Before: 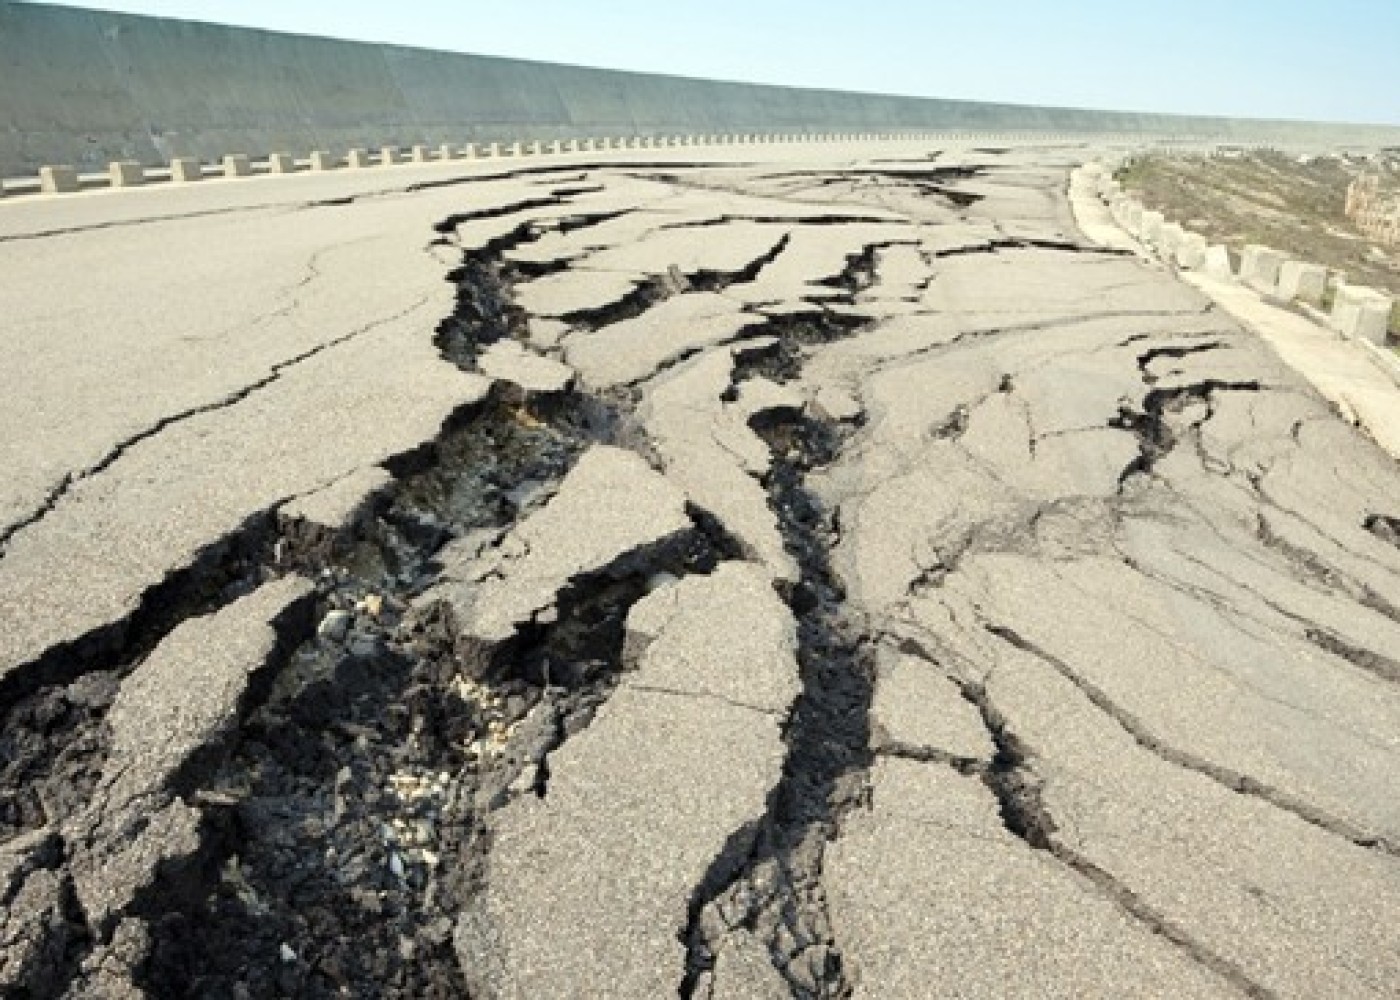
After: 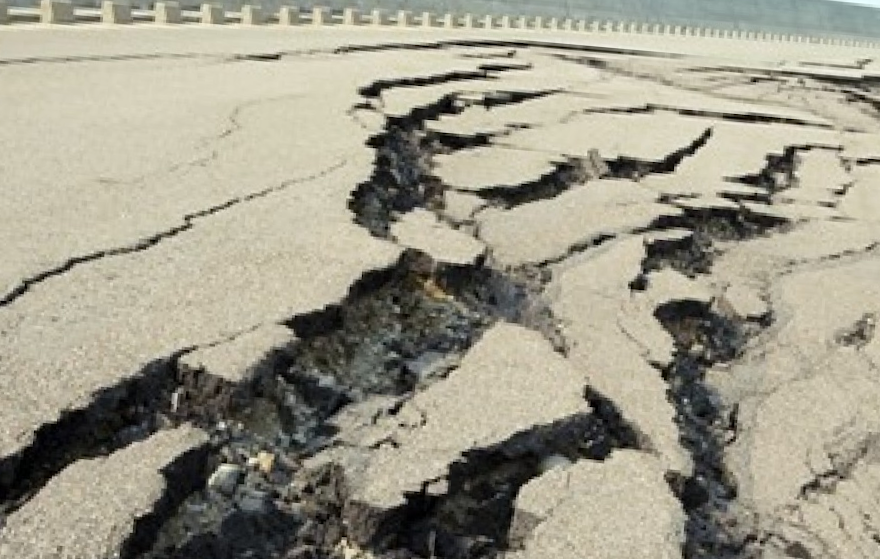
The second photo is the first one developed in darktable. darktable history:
color zones: curves: ch0 [(0.203, 0.433) (0.607, 0.517) (0.697, 0.696) (0.705, 0.897)]
crop and rotate: angle -4.99°, left 2.122%, top 6.945%, right 27.566%, bottom 30.519%
